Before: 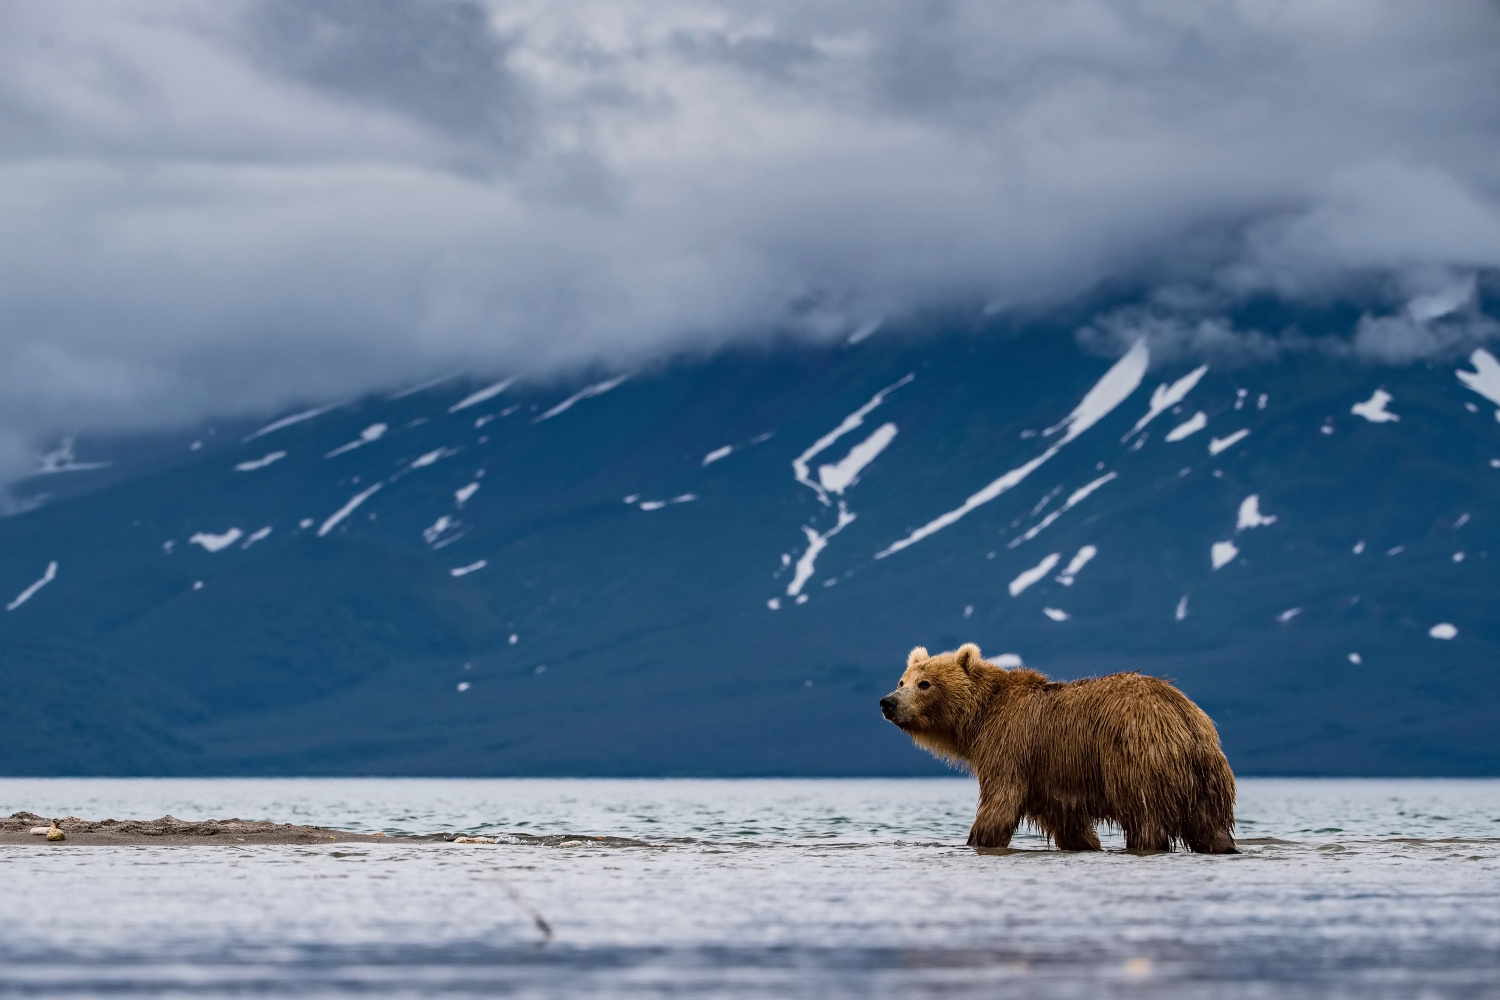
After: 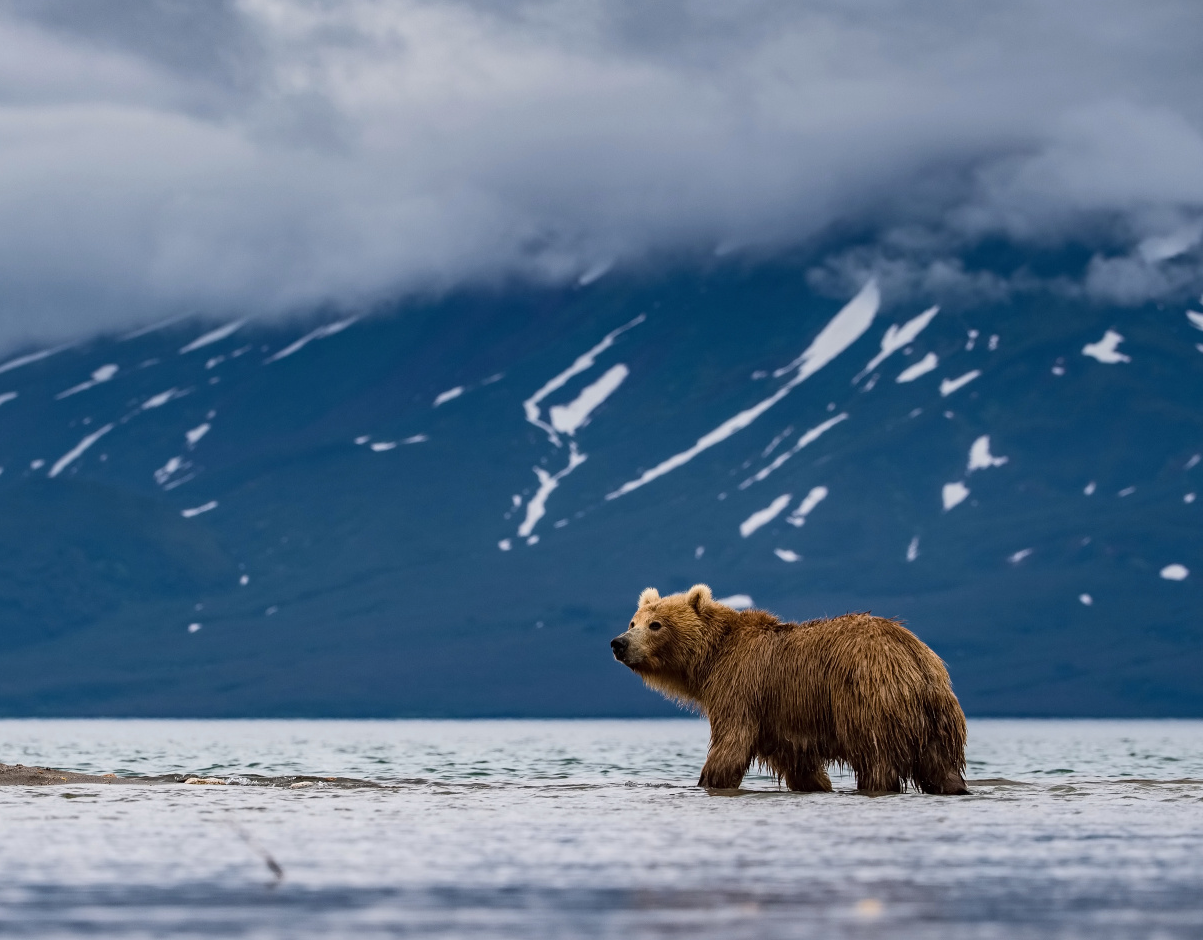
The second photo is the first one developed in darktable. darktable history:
crop and rotate: left 17.954%, top 5.982%, right 1.843%
